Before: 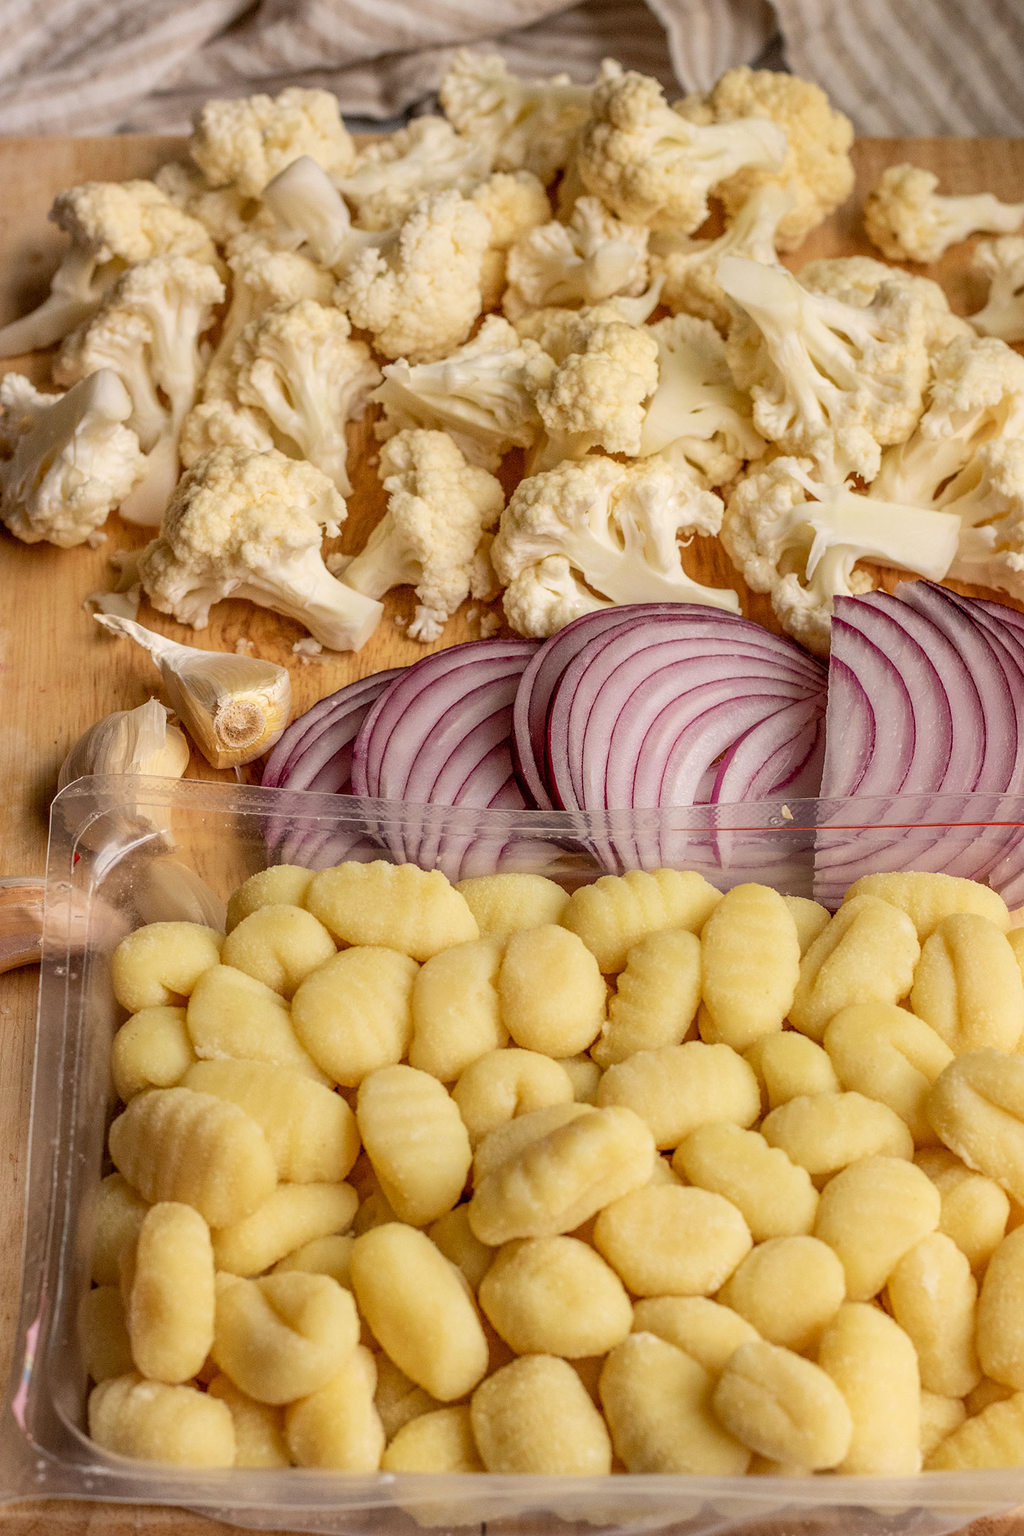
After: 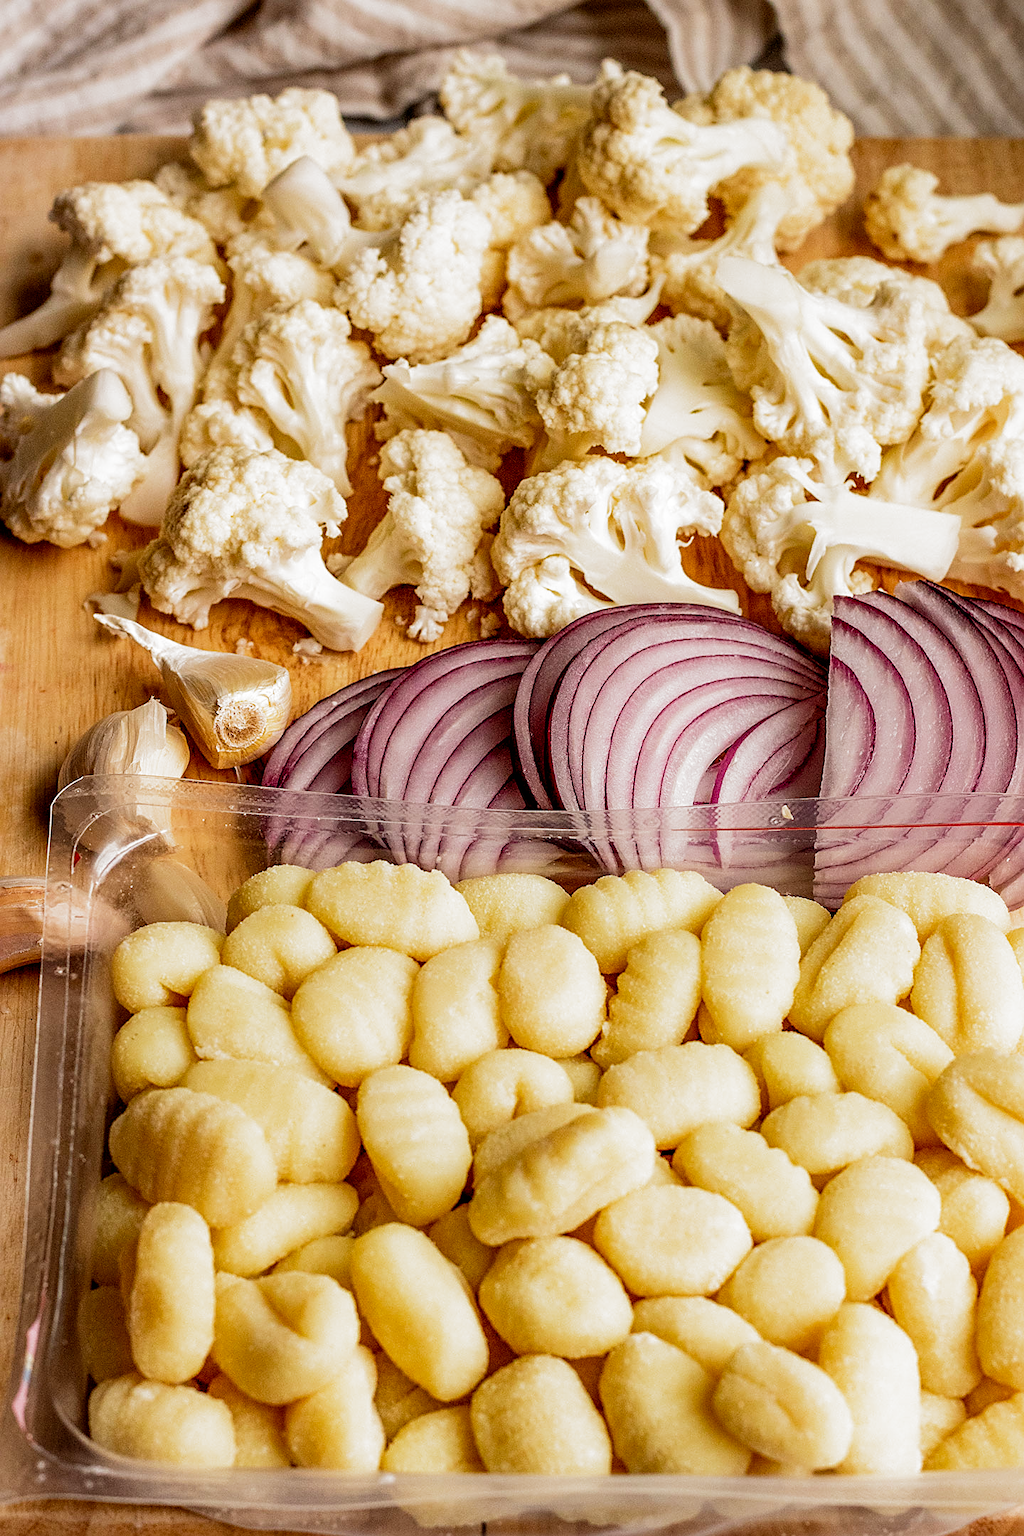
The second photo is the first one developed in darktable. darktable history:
sharpen: on, module defaults
filmic rgb: black relative exposure -8.2 EV, white relative exposure 2.2 EV, threshold 3 EV, hardness 7.11, latitude 75%, contrast 1.325, highlights saturation mix -2%, shadows ↔ highlights balance 30%, preserve chrominance no, color science v5 (2021), contrast in shadows safe, contrast in highlights safe, enable highlight reconstruction true
